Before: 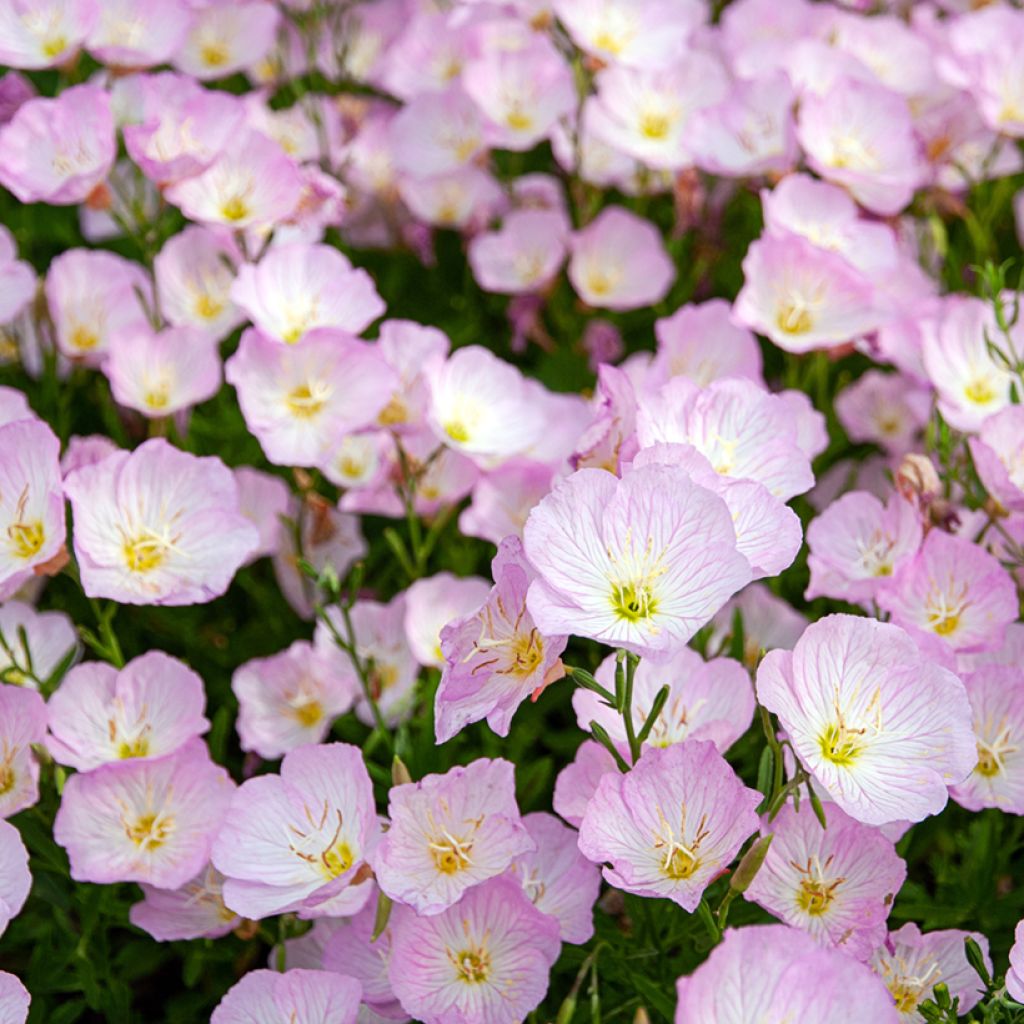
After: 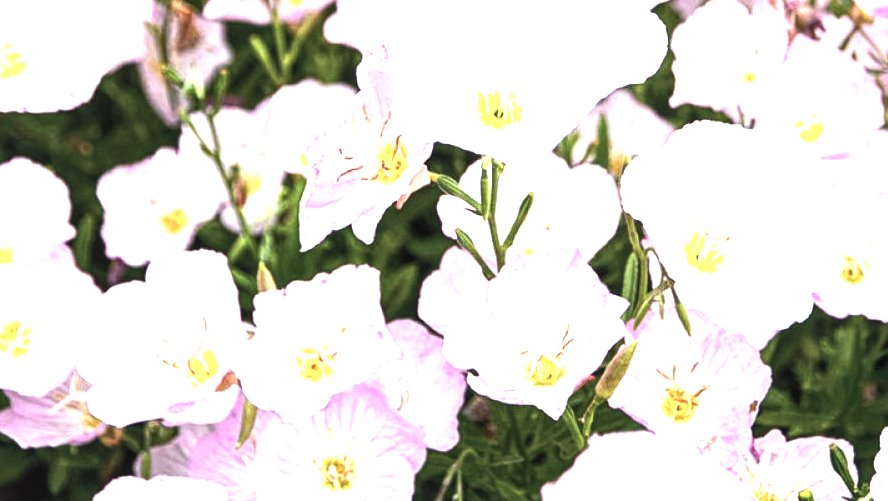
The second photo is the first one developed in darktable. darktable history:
crop and rotate: left 13.238%, top 48.176%, bottom 2.856%
contrast brightness saturation: contrast -0.045, saturation -0.397
color balance rgb: shadows lift › chroma 2.051%, shadows lift › hue 247.41°, highlights gain › chroma 0.181%, highlights gain › hue 331.83°, perceptual saturation grading › global saturation 18.158%, perceptual brilliance grading › highlights 4.016%, perceptual brilliance grading › mid-tones -18.698%, perceptual brilliance grading › shadows -41.795%, global vibrance 20%
exposure: black level correction 0, exposure 1.753 EV, compensate highlight preservation false
local contrast: highlights 93%, shadows 86%, detail 160%, midtone range 0.2
